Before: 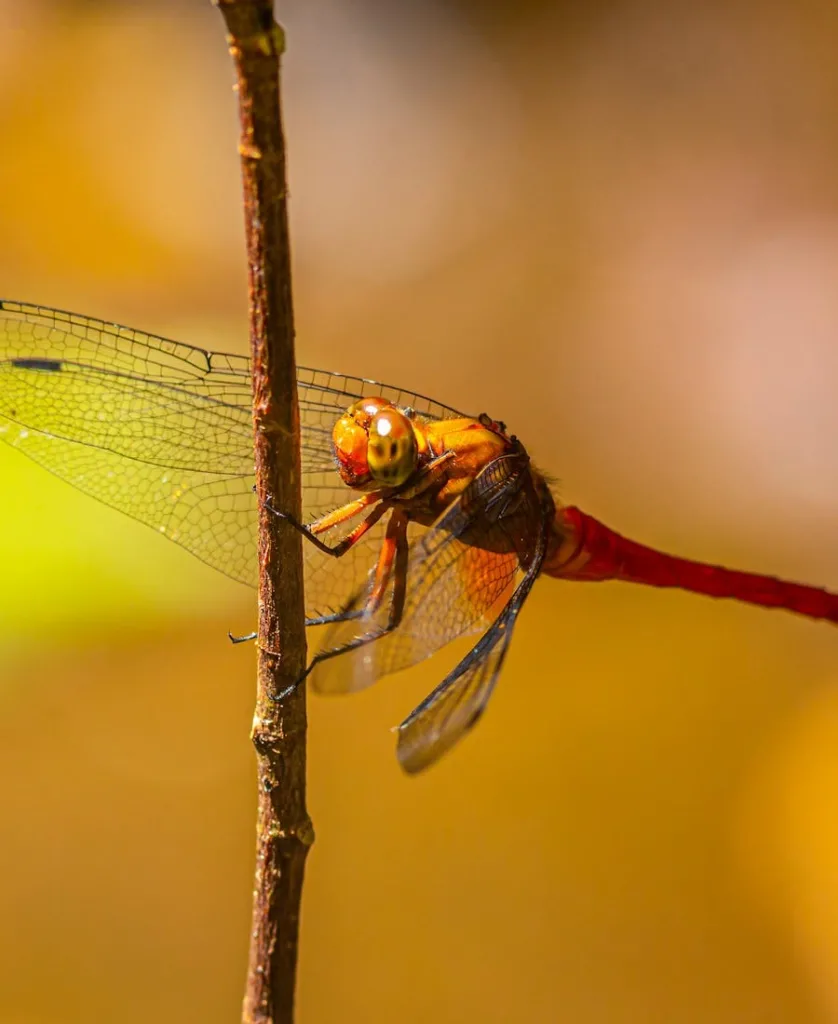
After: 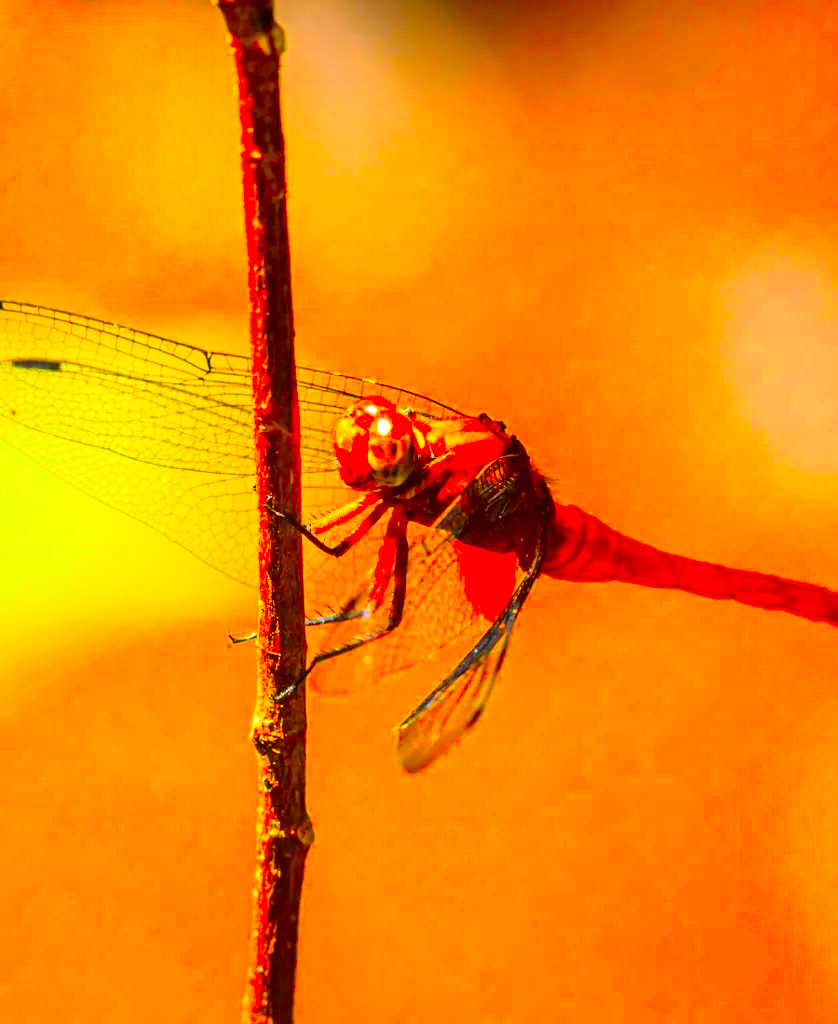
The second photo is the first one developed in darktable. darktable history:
tone curve: curves: ch0 [(0, 0) (0.136, 0.084) (0.346, 0.366) (0.489, 0.559) (0.66, 0.748) (0.849, 0.902) (1, 0.974)]; ch1 [(0, 0) (0.353, 0.344) (0.45, 0.46) (0.498, 0.498) (0.521, 0.512) (0.563, 0.559) (0.592, 0.605) (0.641, 0.673) (1, 1)]; ch2 [(0, 0) (0.333, 0.346) (0.375, 0.375) (0.424, 0.43) (0.476, 0.492) (0.502, 0.502) (0.524, 0.531) (0.579, 0.61) (0.612, 0.644) (0.641, 0.722) (1, 1)], color space Lab, independent channels, preserve colors none
exposure: black level correction 0.001, exposure 0.498 EV, compensate highlight preservation false
color correction: highlights a* 1.69, highlights b* -1.89, saturation 2.53
